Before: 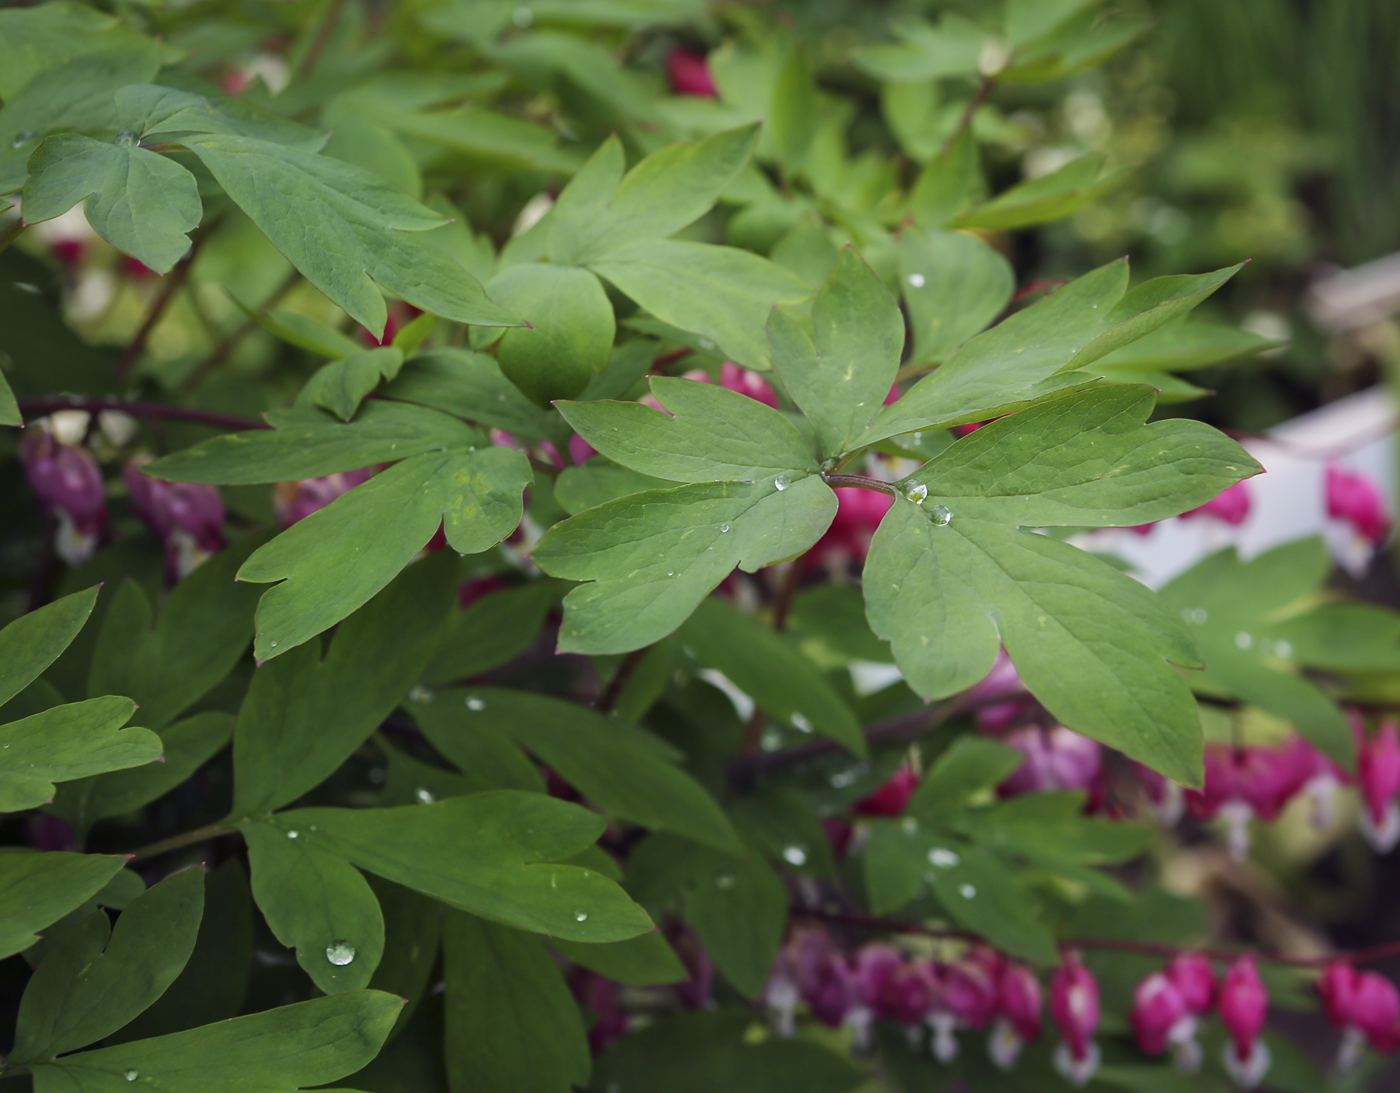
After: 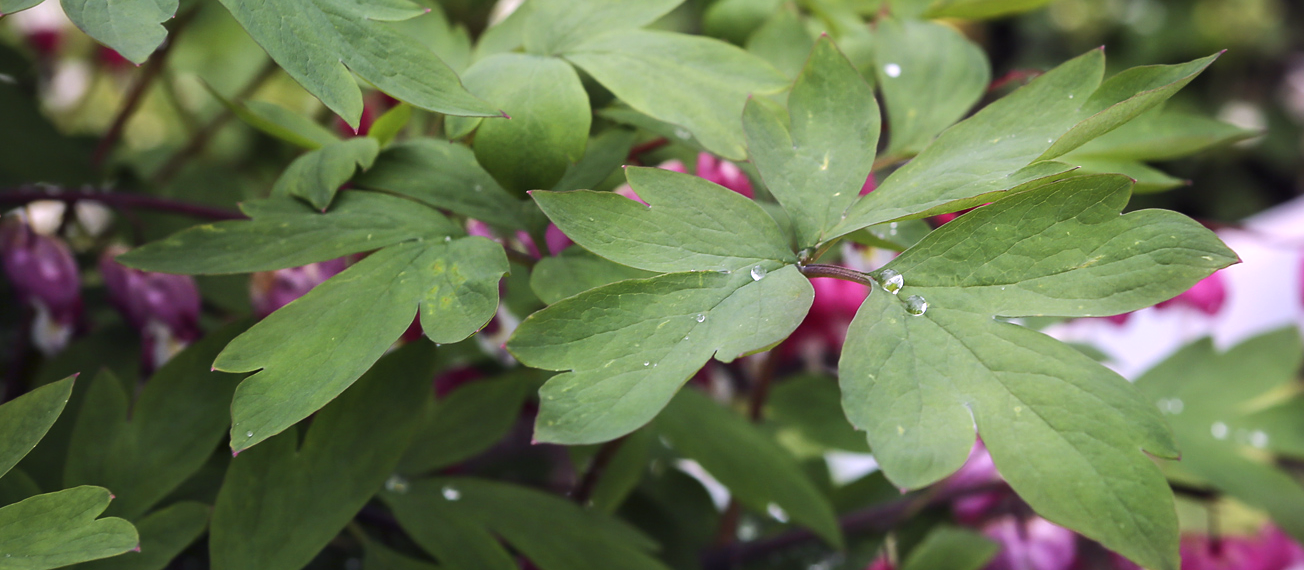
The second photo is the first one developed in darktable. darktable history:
tone equalizer: -8 EV -0.417 EV, -7 EV -0.389 EV, -6 EV -0.333 EV, -5 EV -0.222 EV, -3 EV 0.222 EV, -2 EV 0.333 EV, -1 EV 0.389 EV, +0 EV 0.417 EV, edges refinement/feathering 500, mask exposure compensation -1.57 EV, preserve details no
crop: left 1.744%, top 19.225%, right 5.069%, bottom 28.357%
white balance: red 1.066, blue 1.119
